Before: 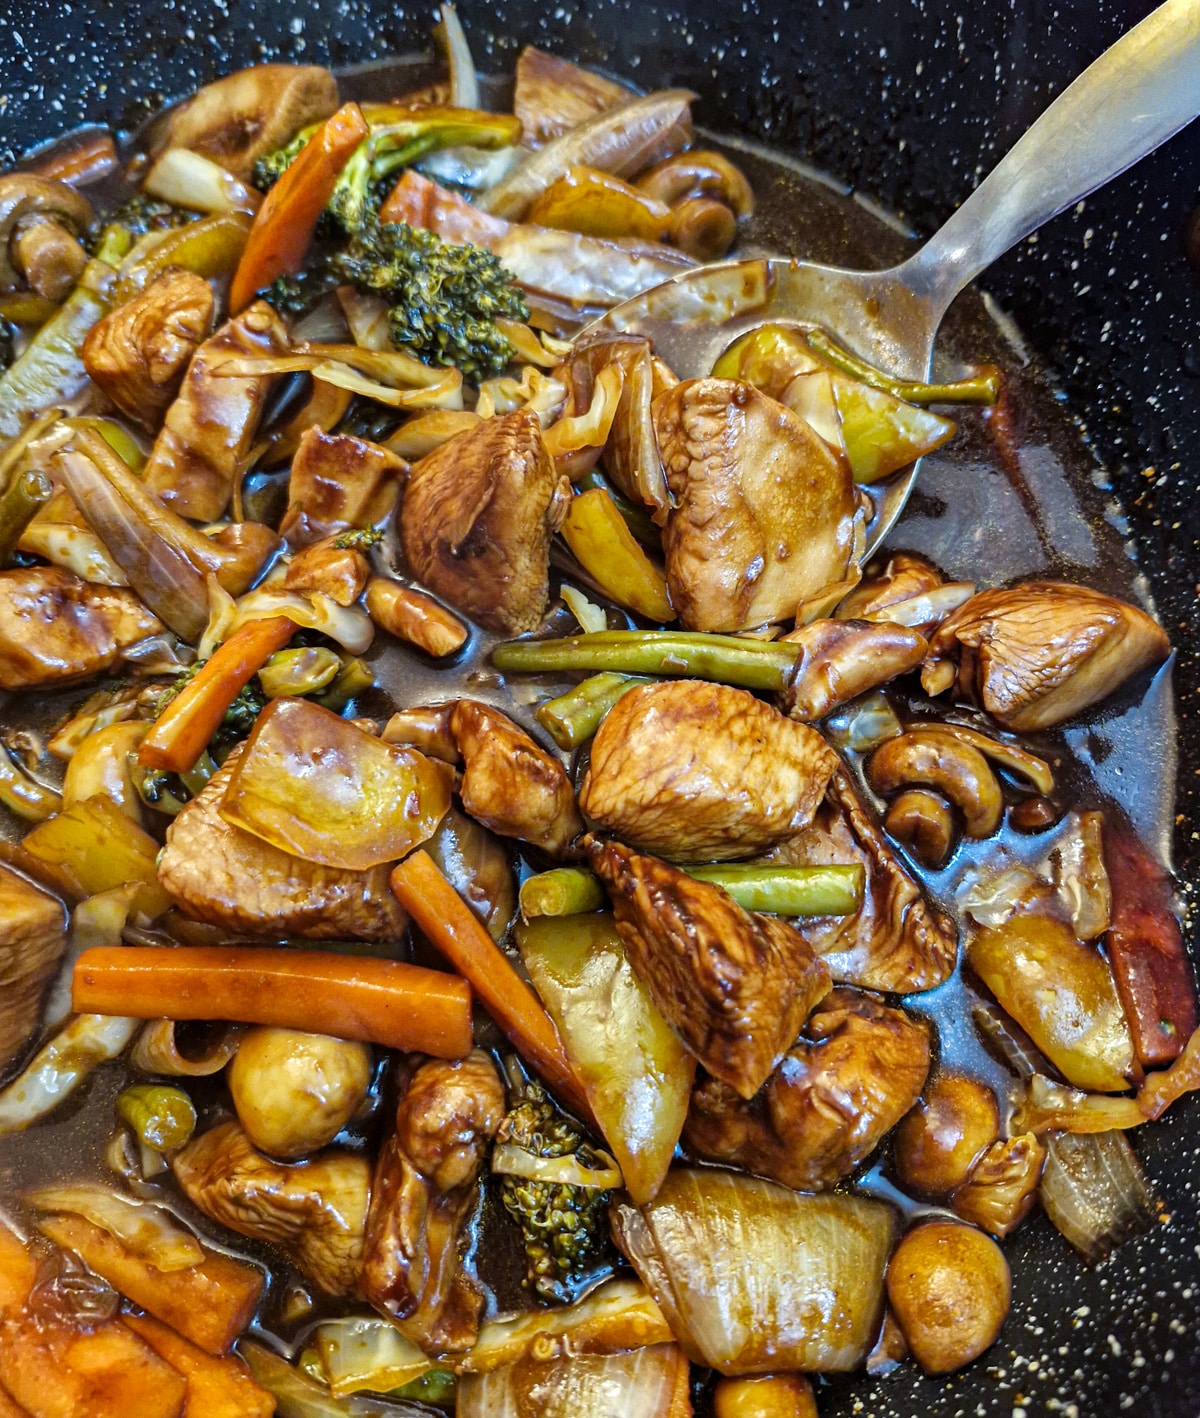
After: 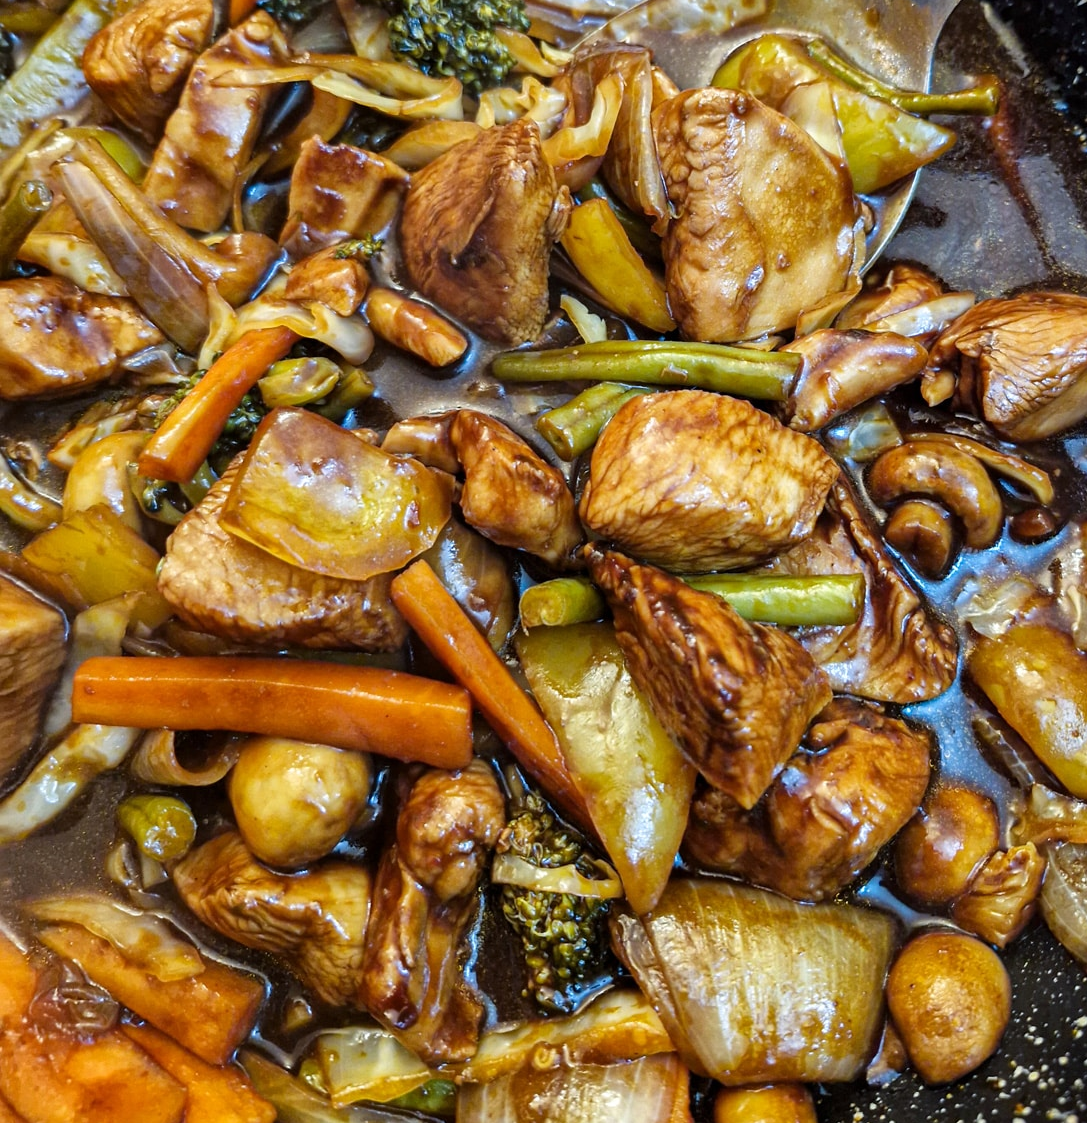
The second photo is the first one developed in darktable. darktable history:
crop: top 20.502%, right 9.409%, bottom 0.296%
